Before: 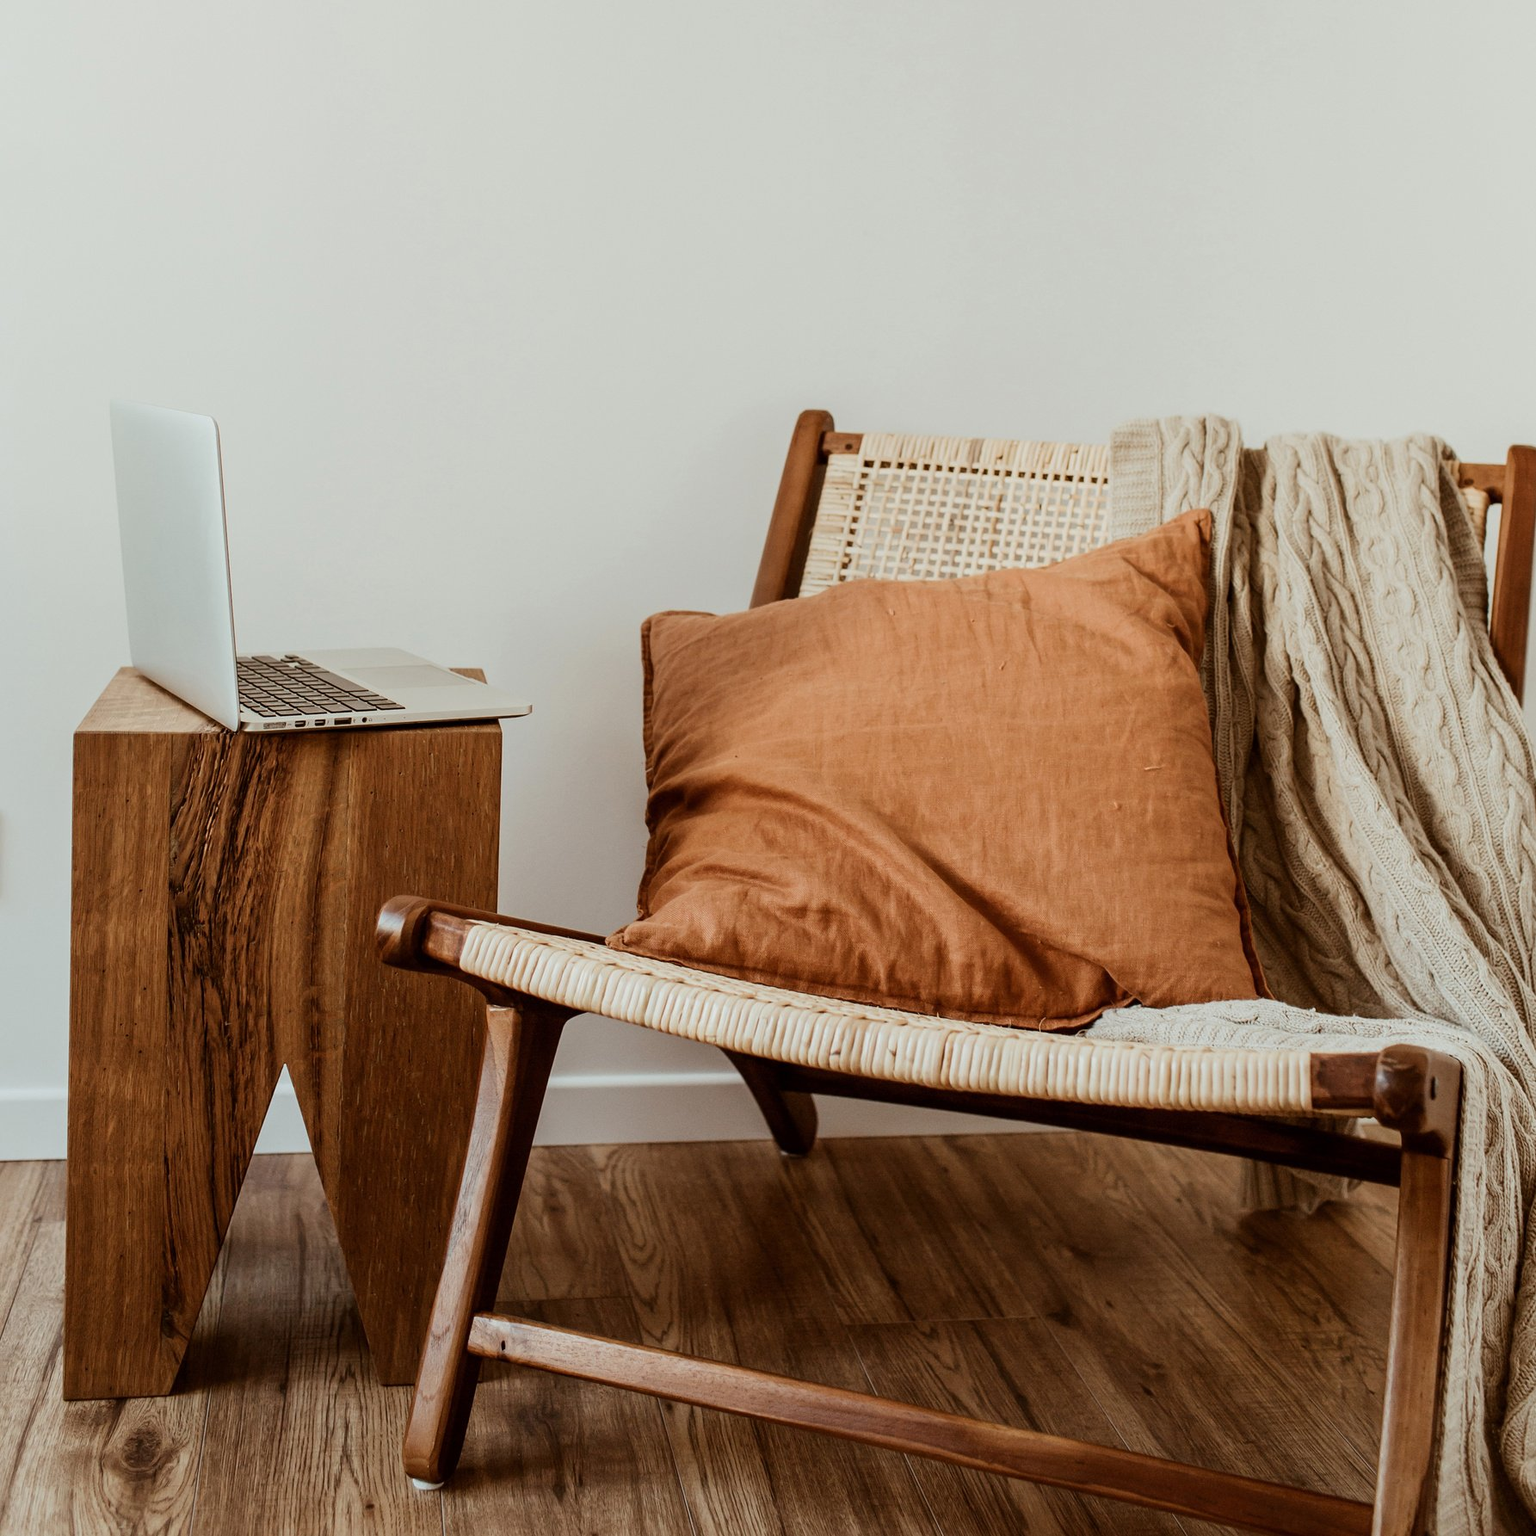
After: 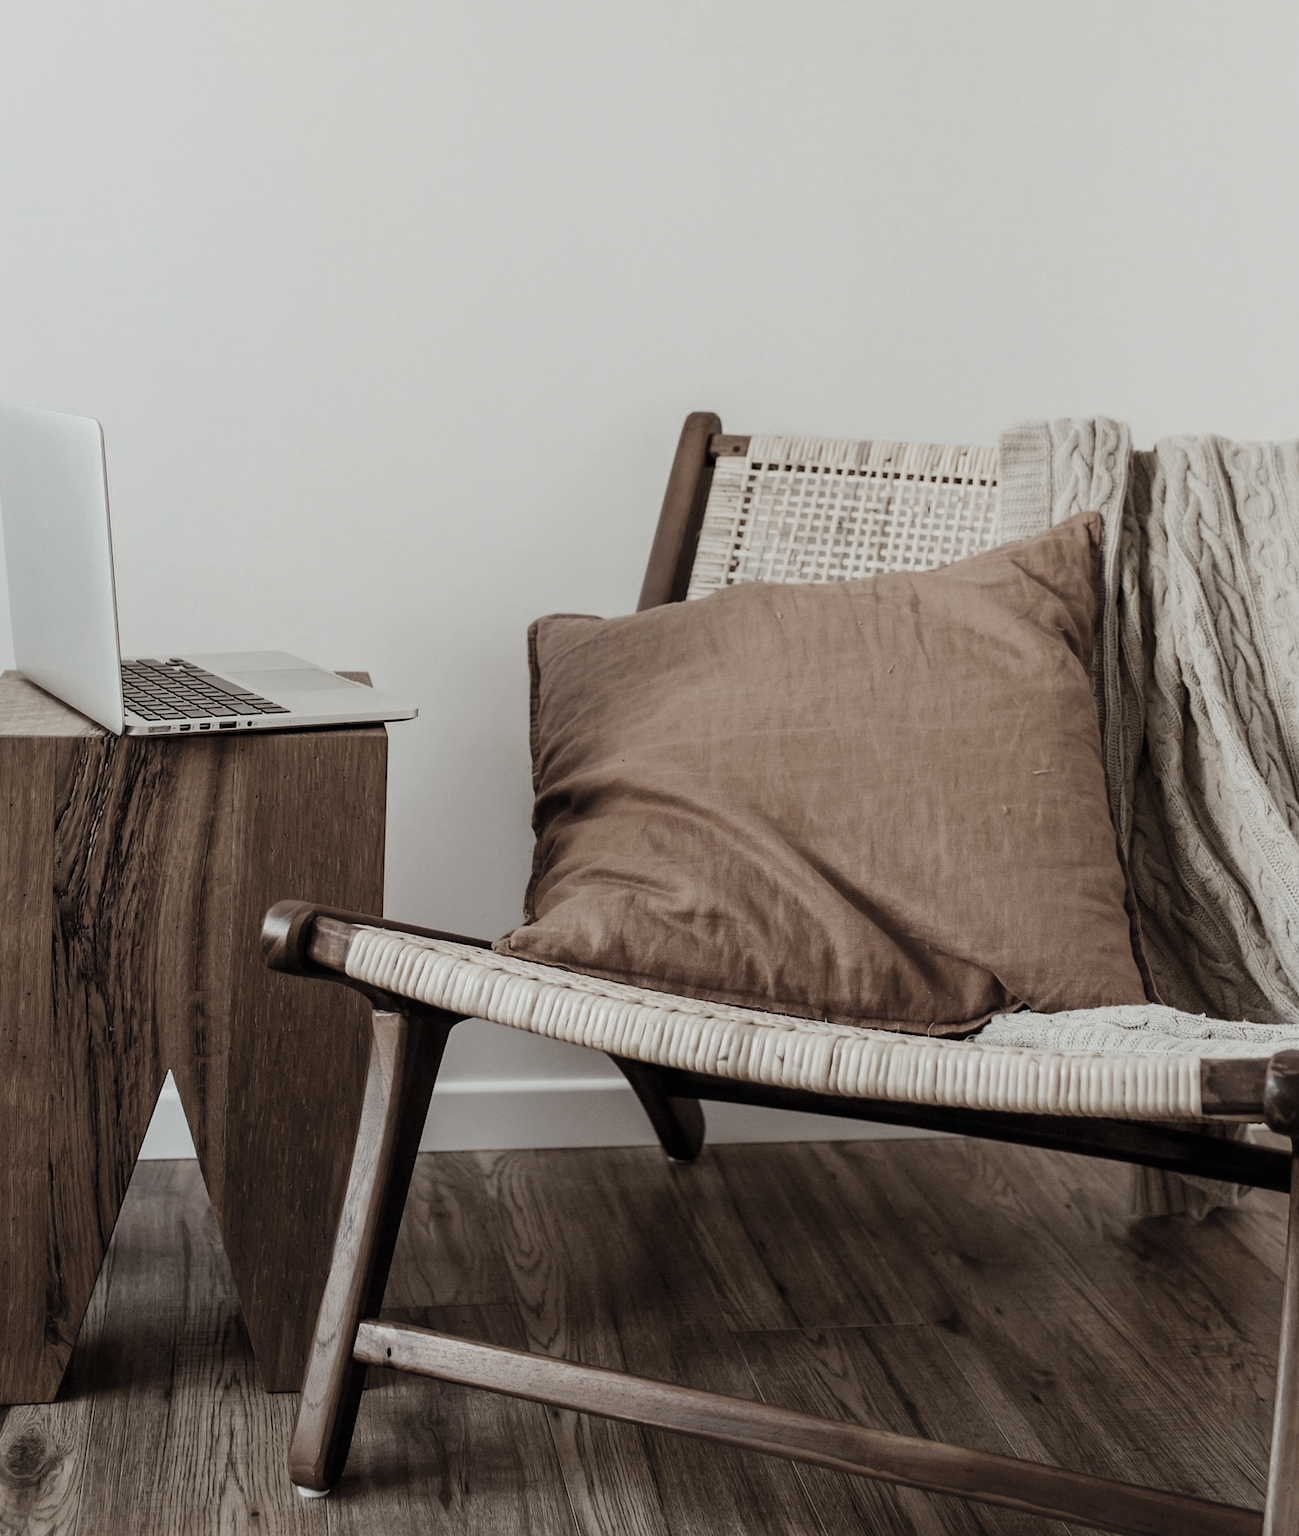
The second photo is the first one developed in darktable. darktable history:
crop: left 7.598%, right 7.873%
color zones: curves: ch0 [(0, 0.487) (0.241, 0.395) (0.434, 0.373) (0.658, 0.412) (0.838, 0.487)]; ch1 [(0, 0) (0.053, 0.053) (0.211, 0.202) (0.579, 0.259) (0.781, 0.241)]
